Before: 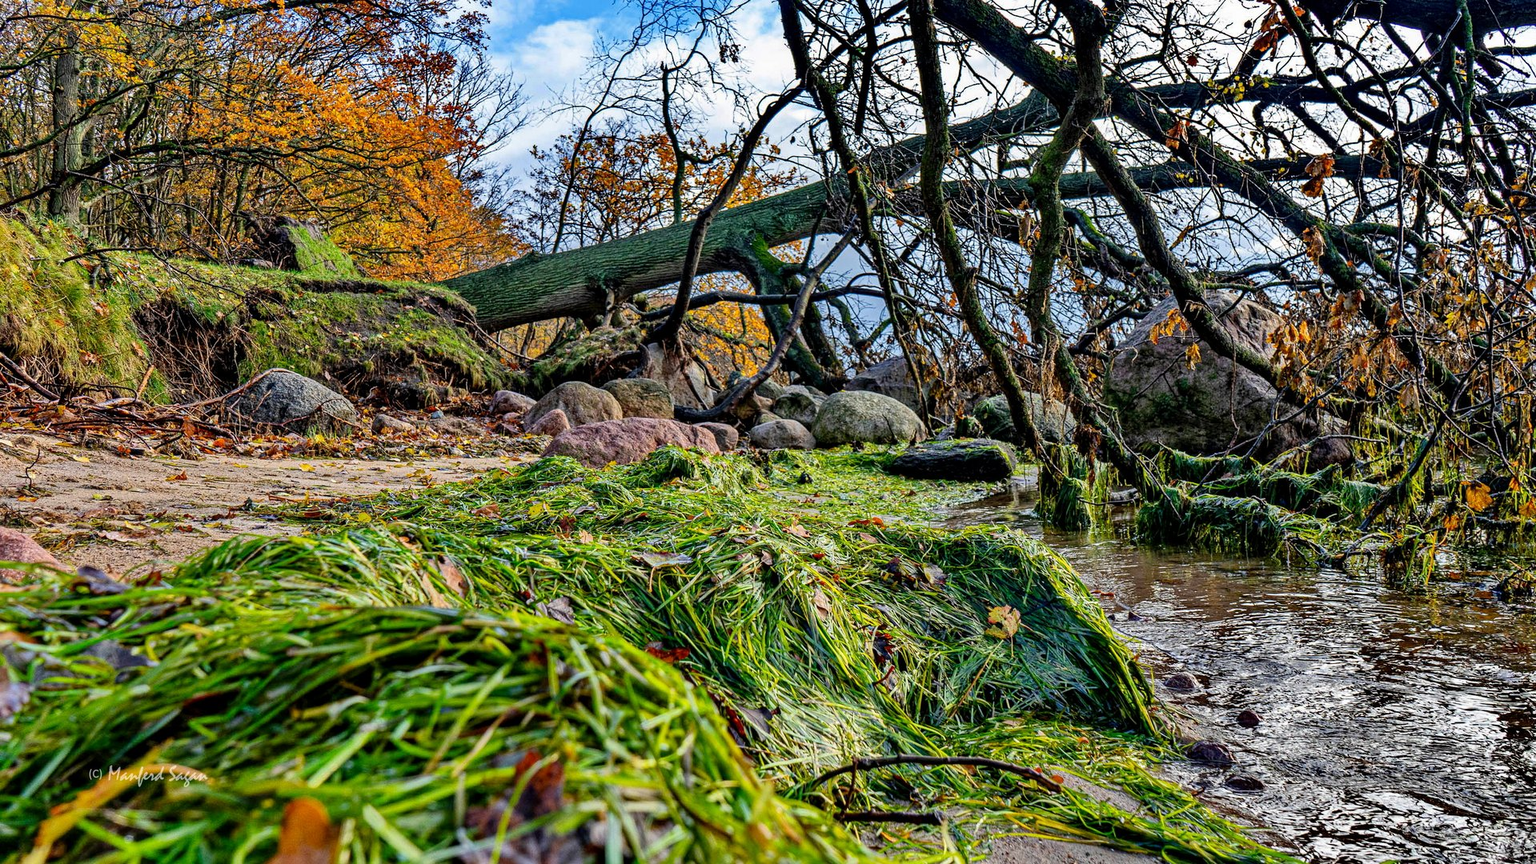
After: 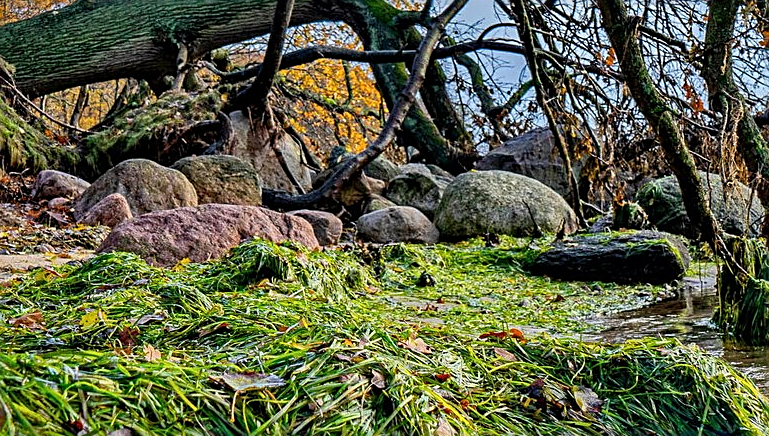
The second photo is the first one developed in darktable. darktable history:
sharpen: on, module defaults
crop: left 30.248%, top 29.491%, right 29.659%, bottom 30.091%
exposure: compensate highlight preservation false
